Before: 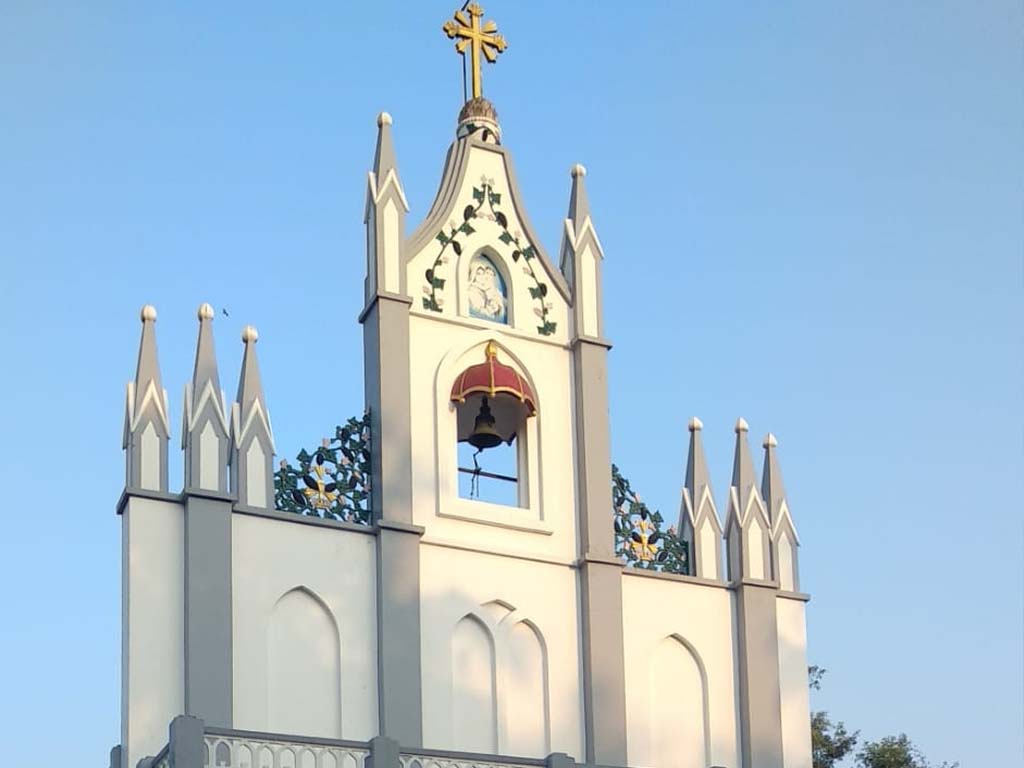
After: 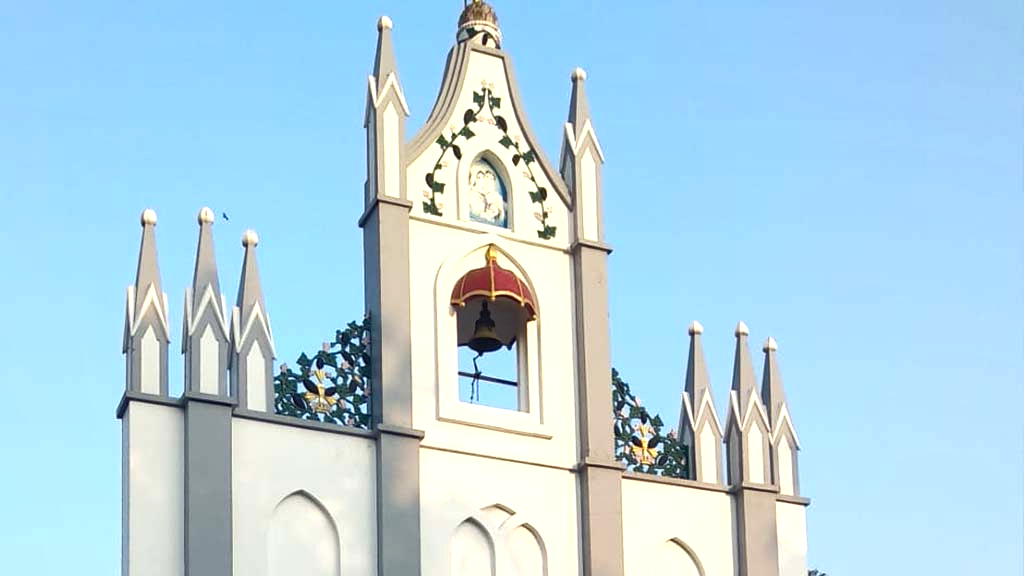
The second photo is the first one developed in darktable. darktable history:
crop and rotate: top 12.5%, bottom 12.5%
shadows and highlights: shadows 35, highlights -35, soften with gaussian
exposure: black level correction 0.001, exposure 0.5 EV, compensate exposure bias true, compensate highlight preservation false
